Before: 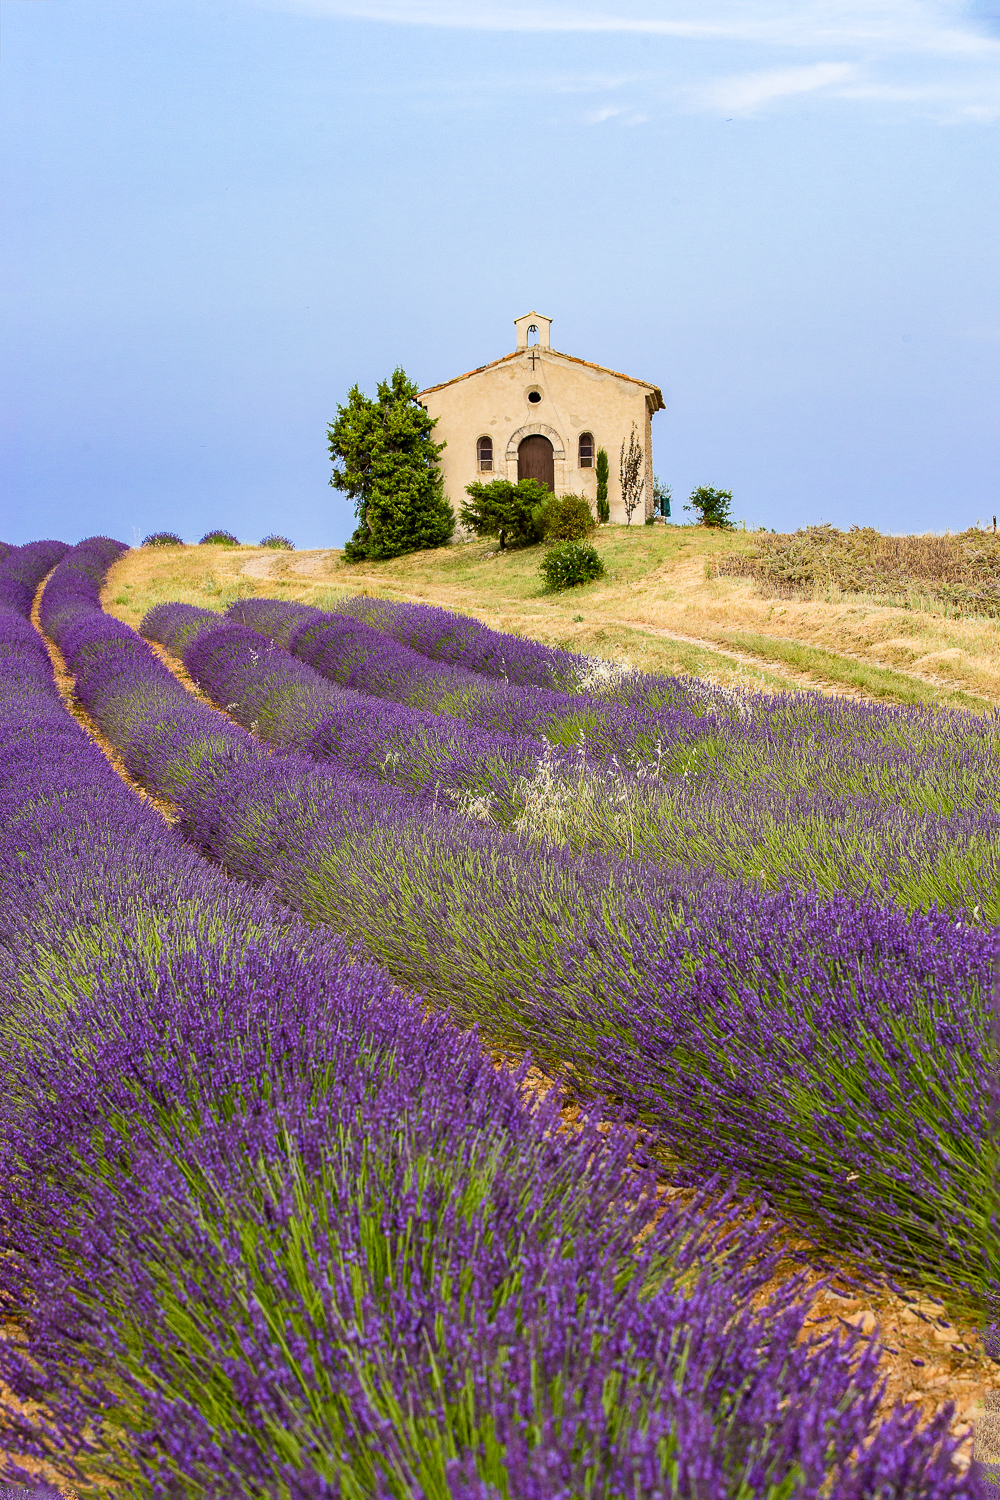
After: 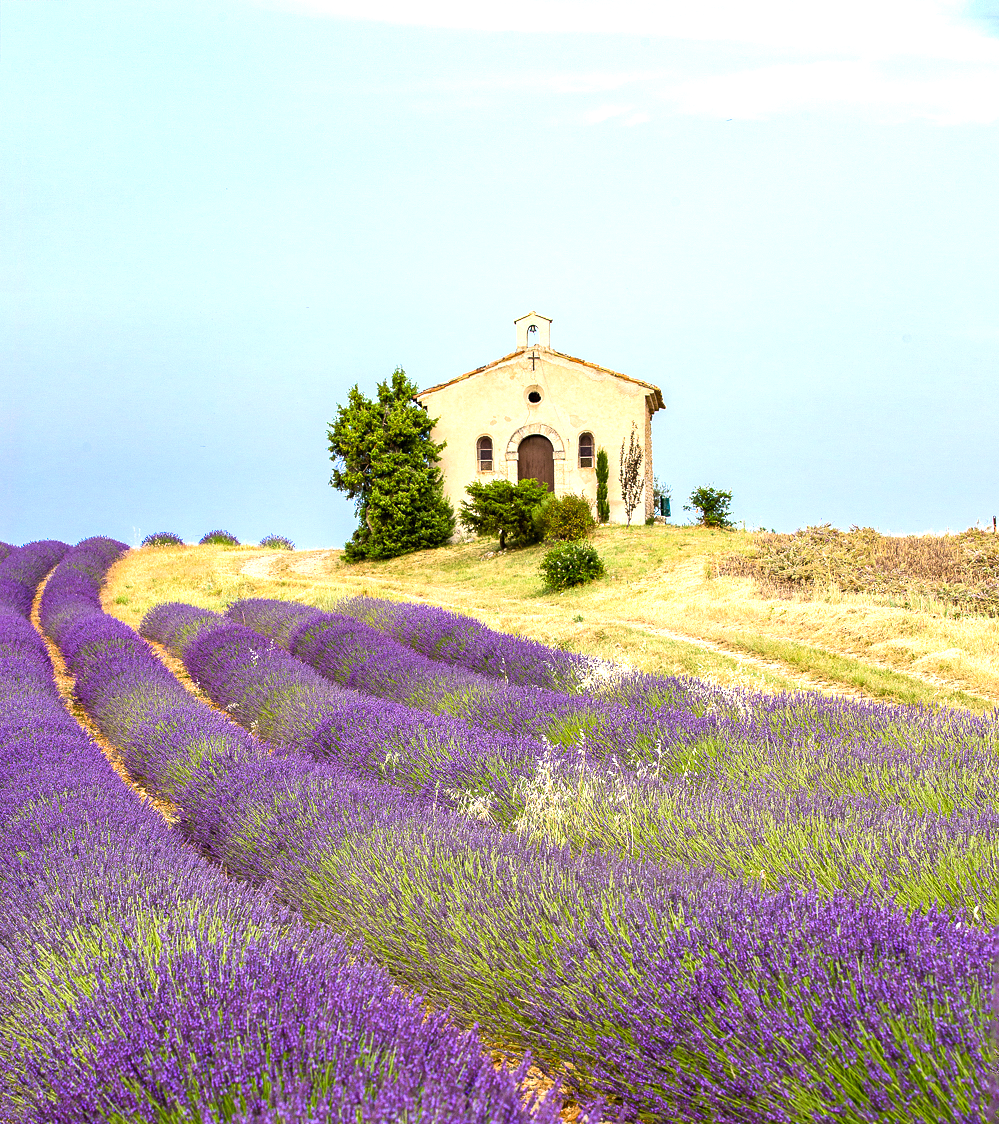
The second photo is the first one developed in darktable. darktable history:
crop: bottom 24.967%
exposure: black level correction 0, exposure 0.7 EV, compensate exposure bias true, compensate highlight preservation false
